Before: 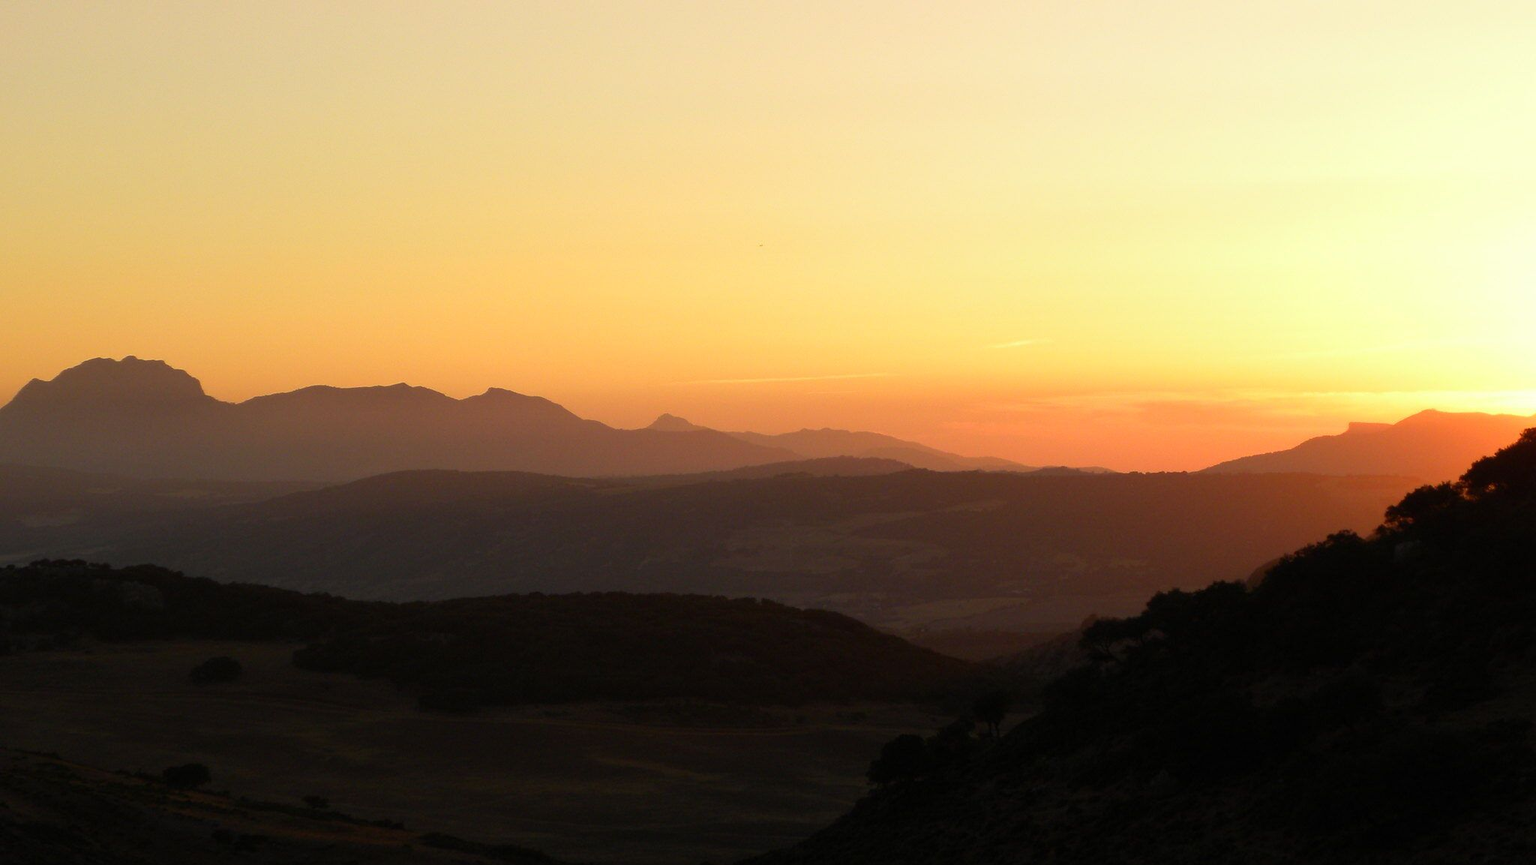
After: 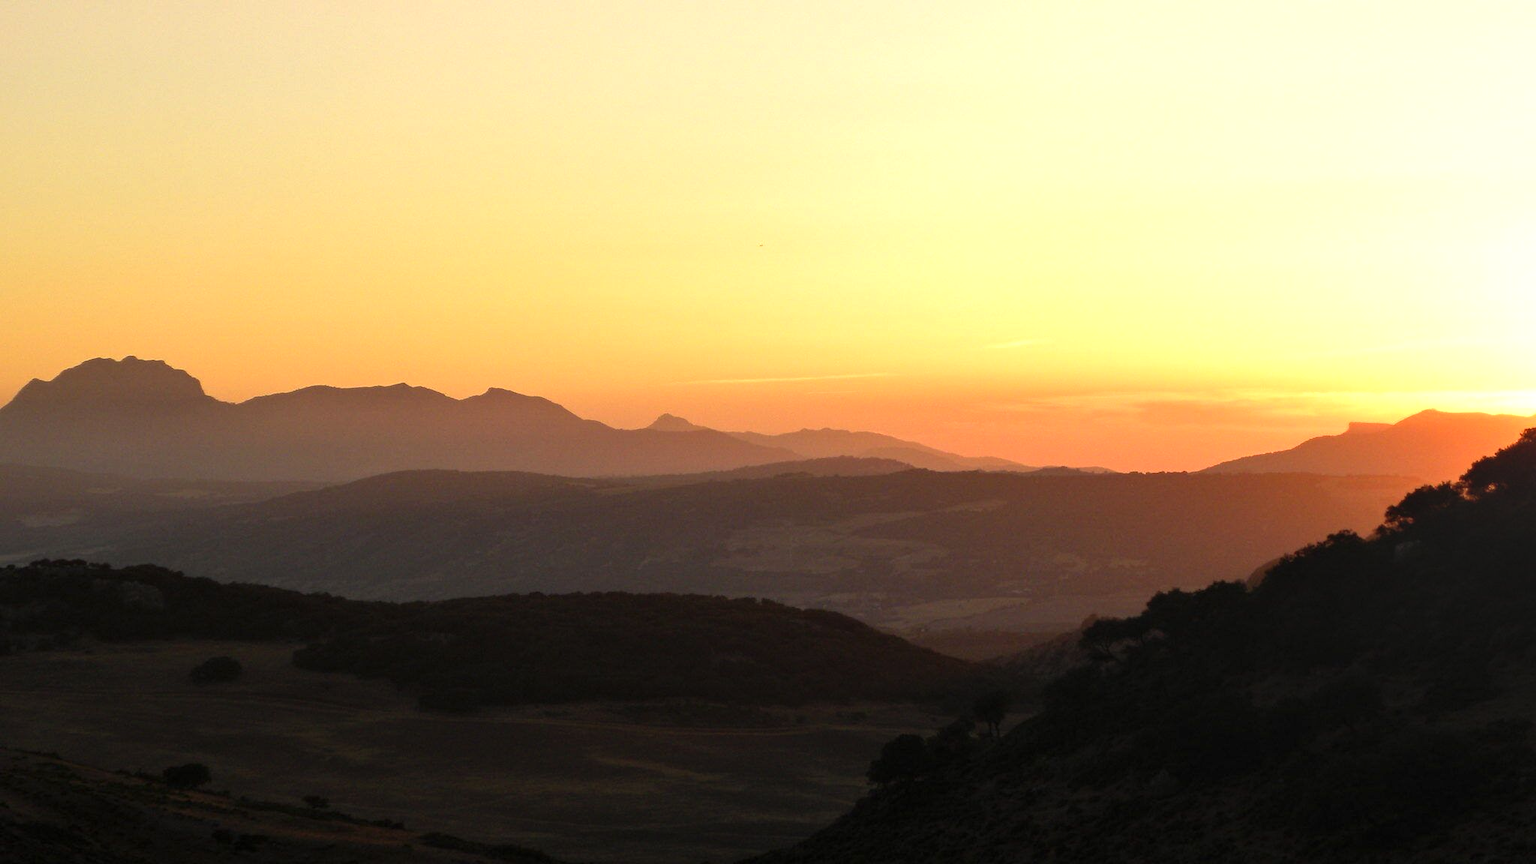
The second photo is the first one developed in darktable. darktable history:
exposure: exposure 0.376 EV, compensate highlight preservation false
contrast brightness saturation: saturation -0.04
local contrast: detail 130%
